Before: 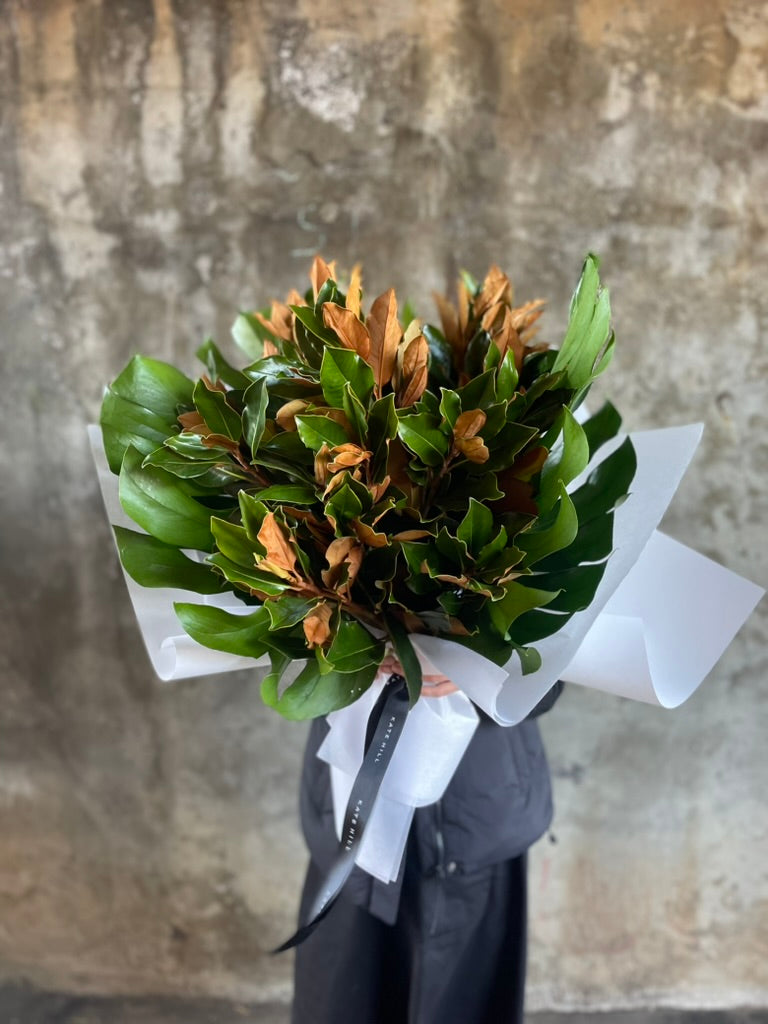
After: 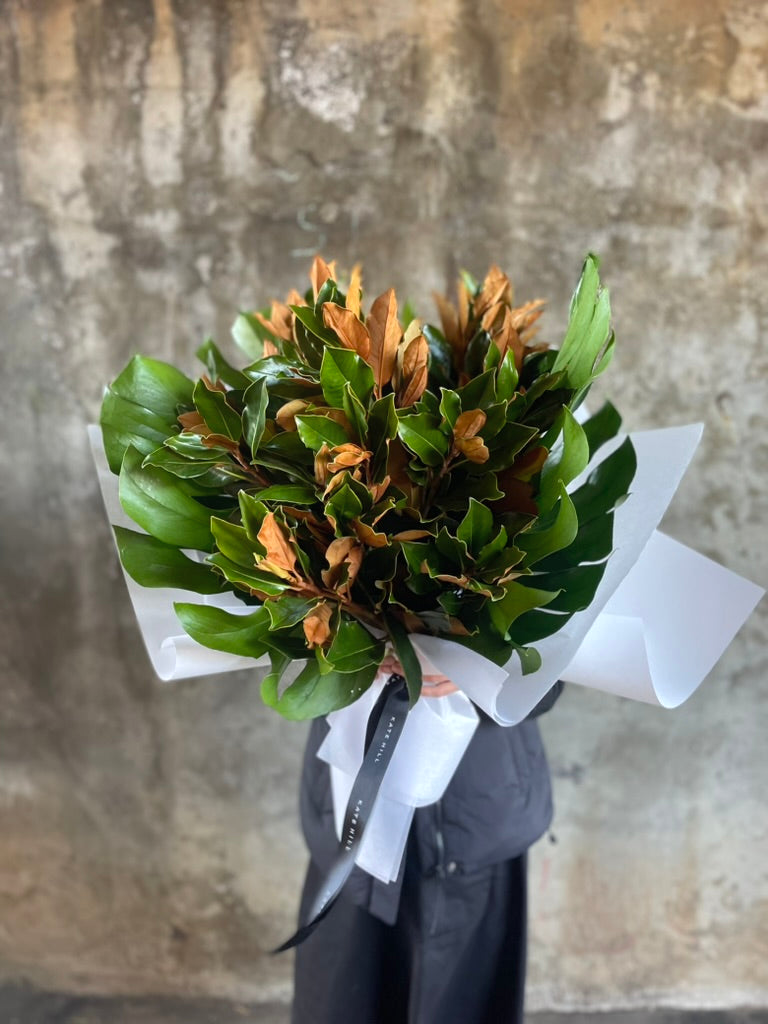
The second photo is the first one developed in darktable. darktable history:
exposure: exposure 0.131 EV, compensate highlight preservation false
contrast equalizer: y [[0.5, 0.5, 0.478, 0.5, 0.5, 0.5], [0.5 ×6], [0.5 ×6], [0 ×6], [0 ×6]]
shadows and highlights: shadows 25, highlights -25
